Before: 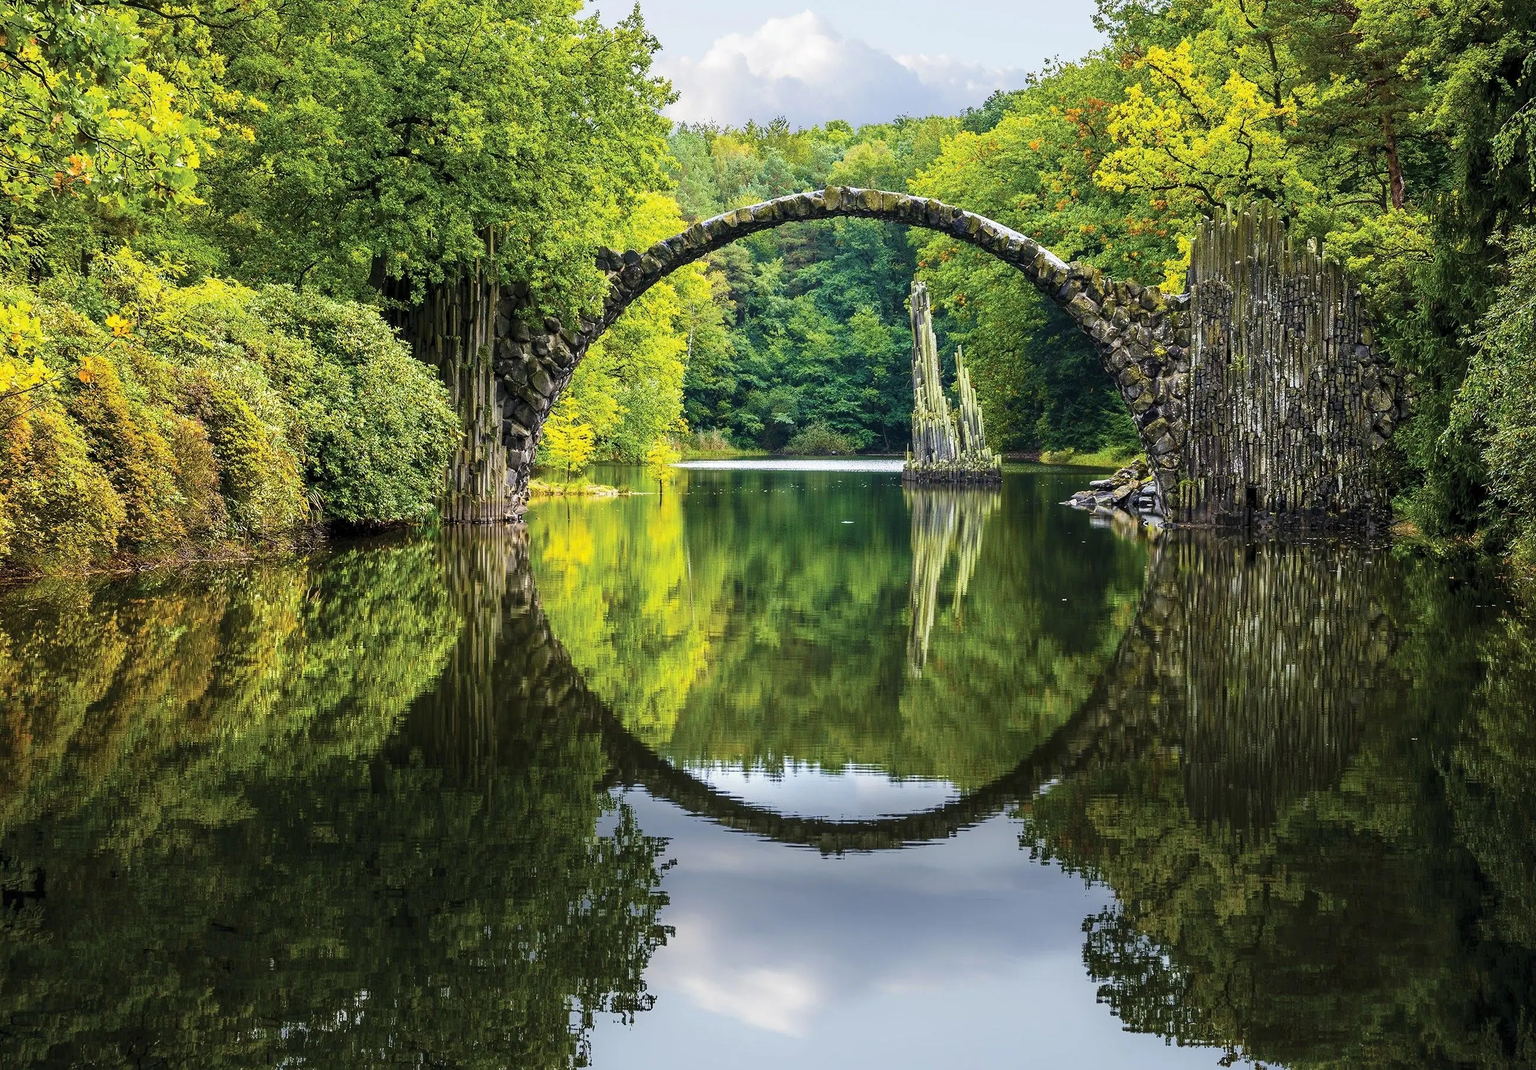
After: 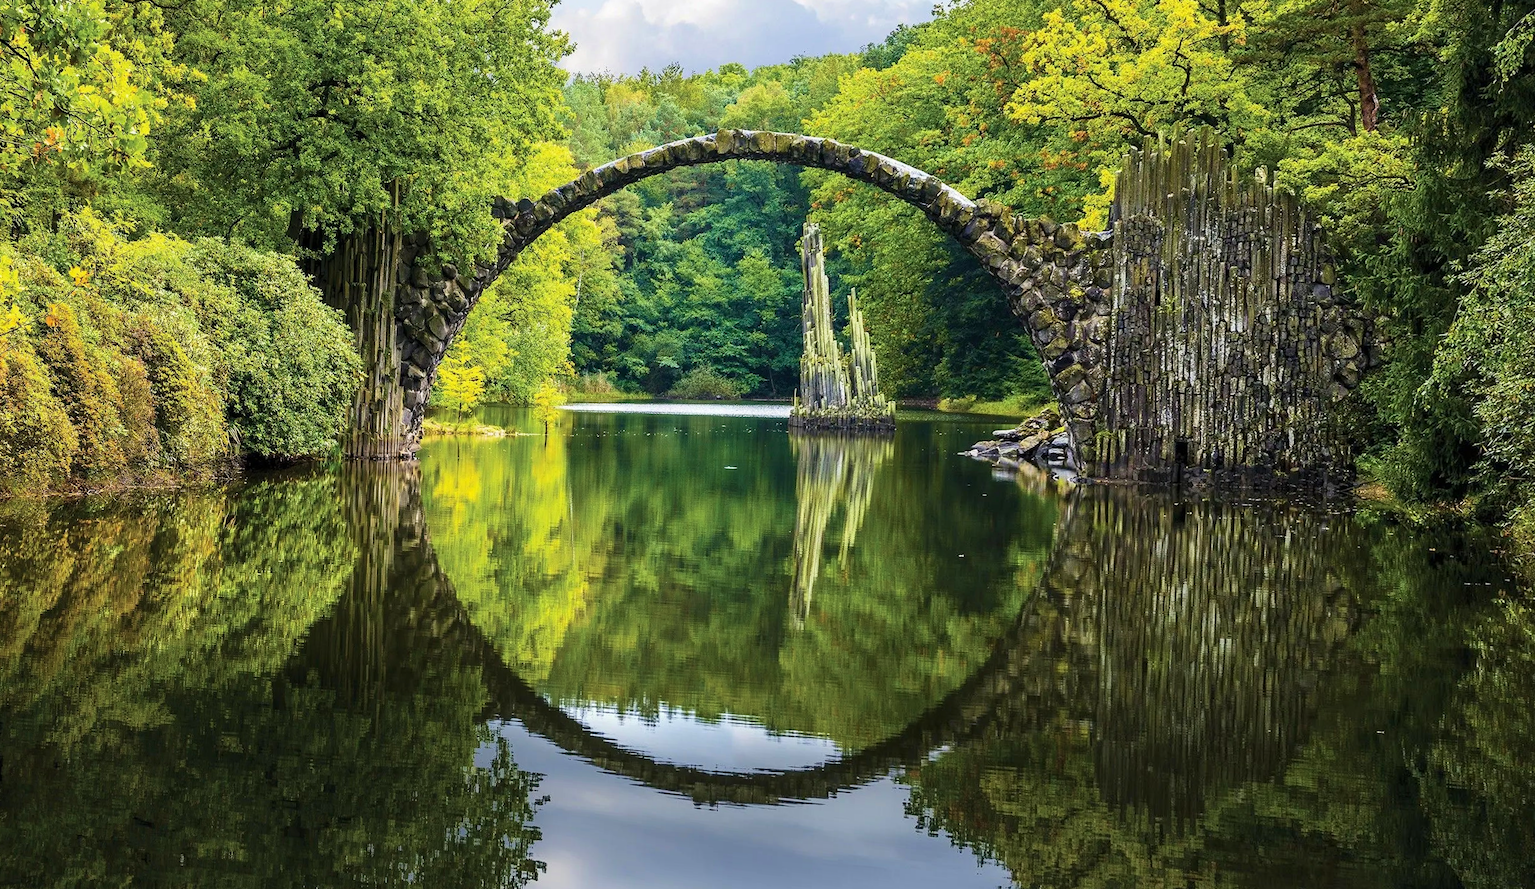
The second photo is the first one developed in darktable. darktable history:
rotate and perspective: rotation 1.69°, lens shift (vertical) -0.023, lens shift (horizontal) -0.291, crop left 0.025, crop right 0.988, crop top 0.092, crop bottom 0.842
crop and rotate: top 0%, bottom 5.097%
velvia: on, module defaults
